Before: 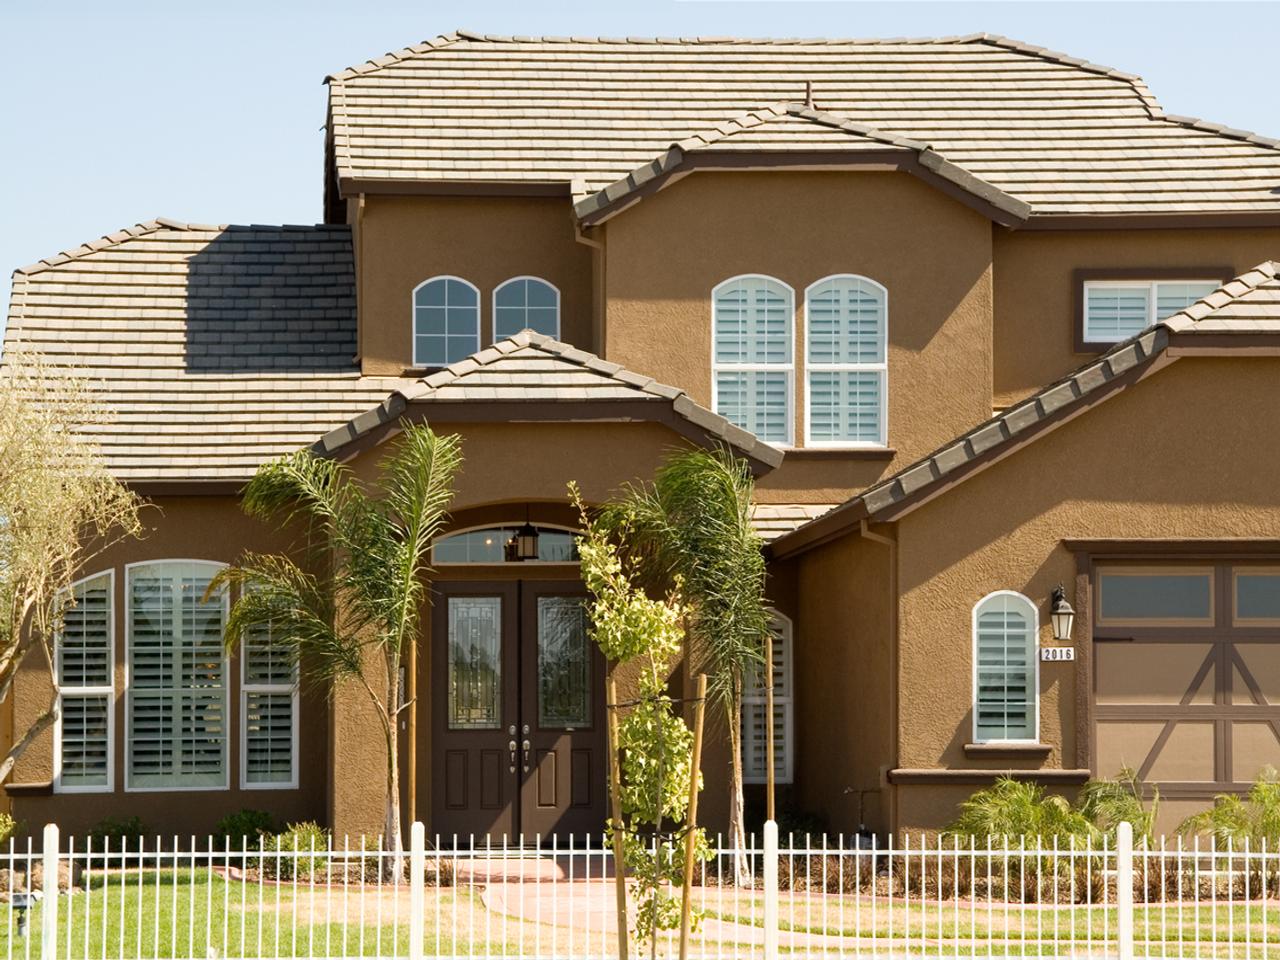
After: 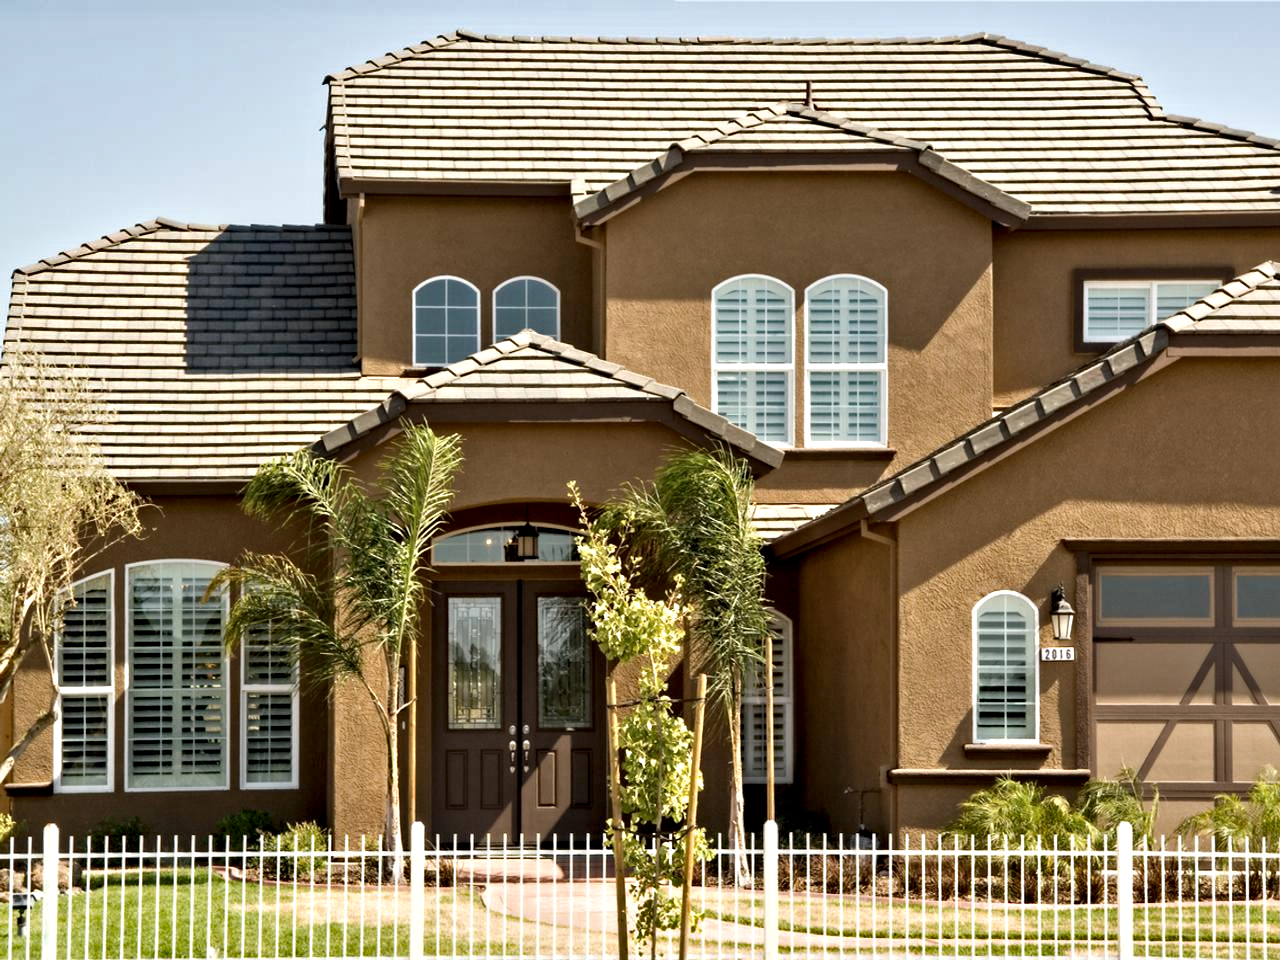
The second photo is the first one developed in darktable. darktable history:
contrast equalizer: octaves 7, y [[0.511, 0.558, 0.631, 0.632, 0.559, 0.512], [0.5 ×6], [0.5 ×6], [0 ×6], [0 ×6]]
shadows and highlights: low approximation 0.01, soften with gaussian
